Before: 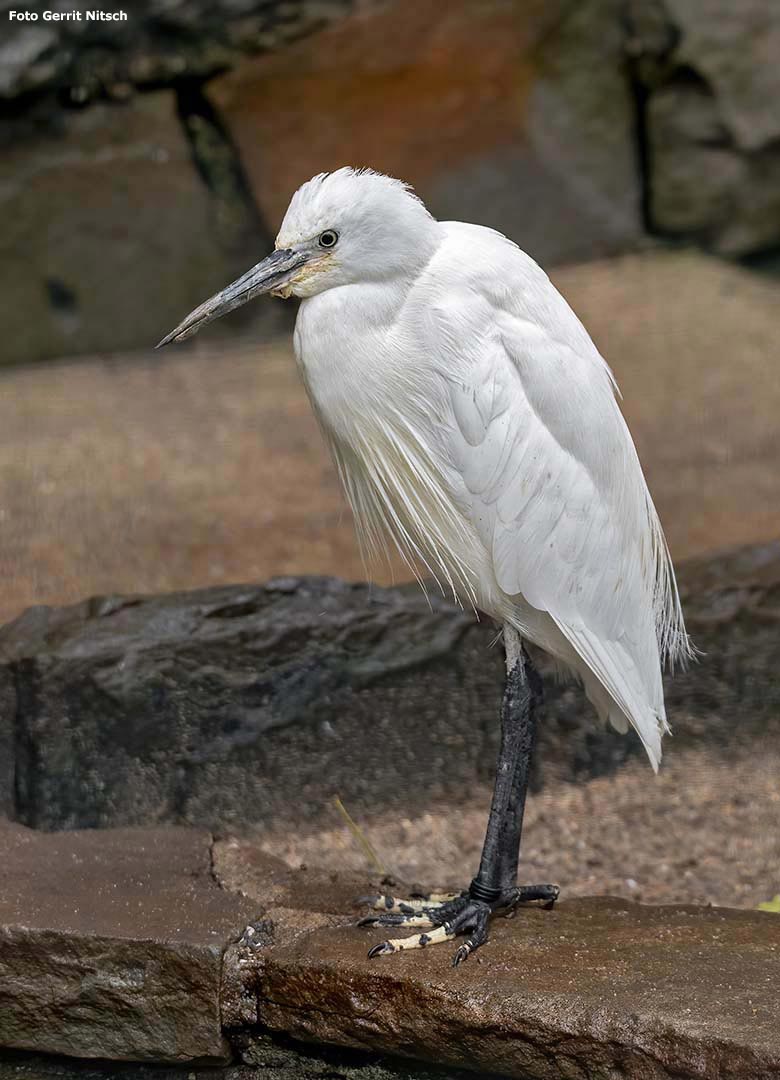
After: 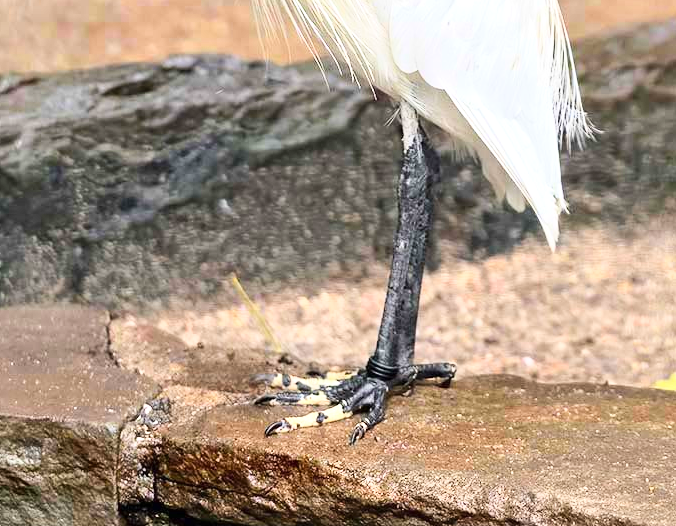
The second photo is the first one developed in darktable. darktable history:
tone curve: curves: ch0 [(0, 0) (0.093, 0.104) (0.226, 0.291) (0.327, 0.431) (0.471, 0.648) (0.759, 0.926) (1, 1)], color space Lab, linked channels, preserve colors none
crop and rotate: left 13.317%, top 48.373%, bottom 2.897%
exposure: exposure 0.942 EV, compensate exposure bias true, compensate highlight preservation false
